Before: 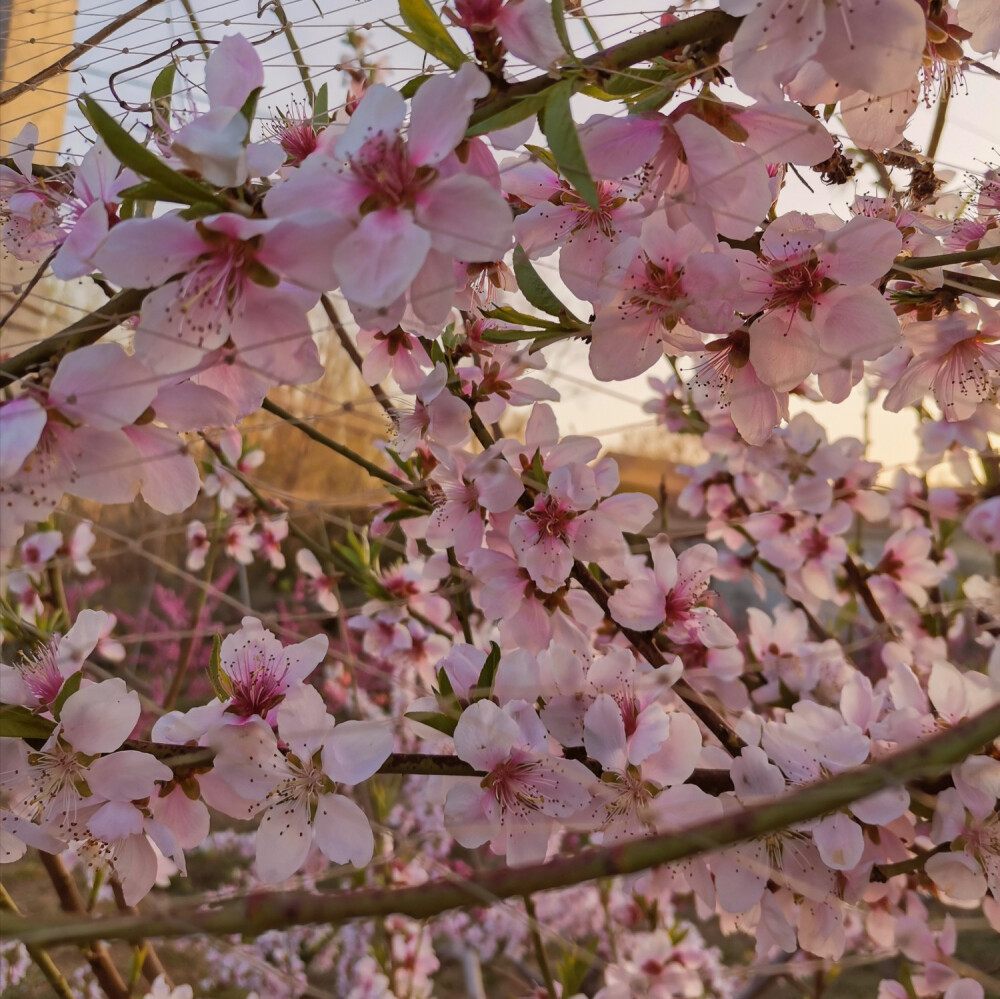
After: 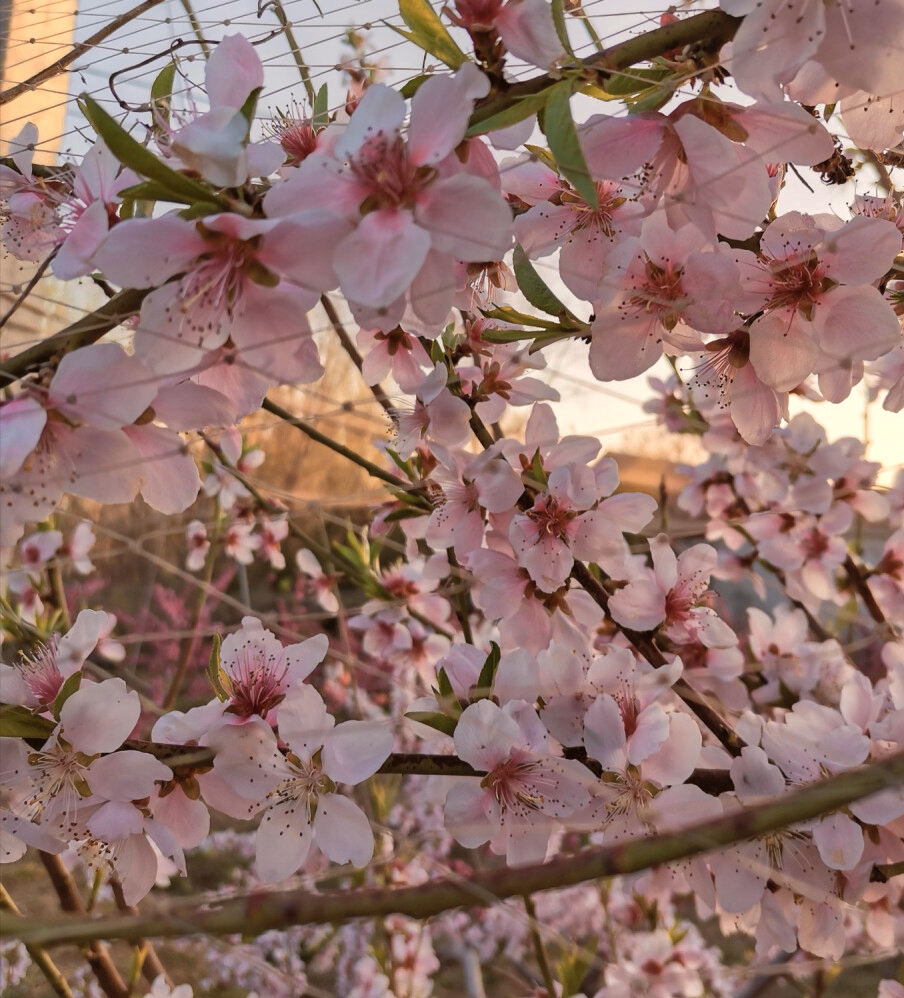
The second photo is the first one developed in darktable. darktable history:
crop: right 9.509%, bottom 0.031%
color zones: curves: ch0 [(0.018, 0.548) (0.224, 0.64) (0.425, 0.447) (0.675, 0.575) (0.732, 0.579)]; ch1 [(0.066, 0.487) (0.25, 0.5) (0.404, 0.43) (0.75, 0.421) (0.956, 0.421)]; ch2 [(0.044, 0.561) (0.215, 0.465) (0.399, 0.544) (0.465, 0.548) (0.614, 0.447) (0.724, 0.43) (0.882, 0.623) (0.956, 0.632)]
